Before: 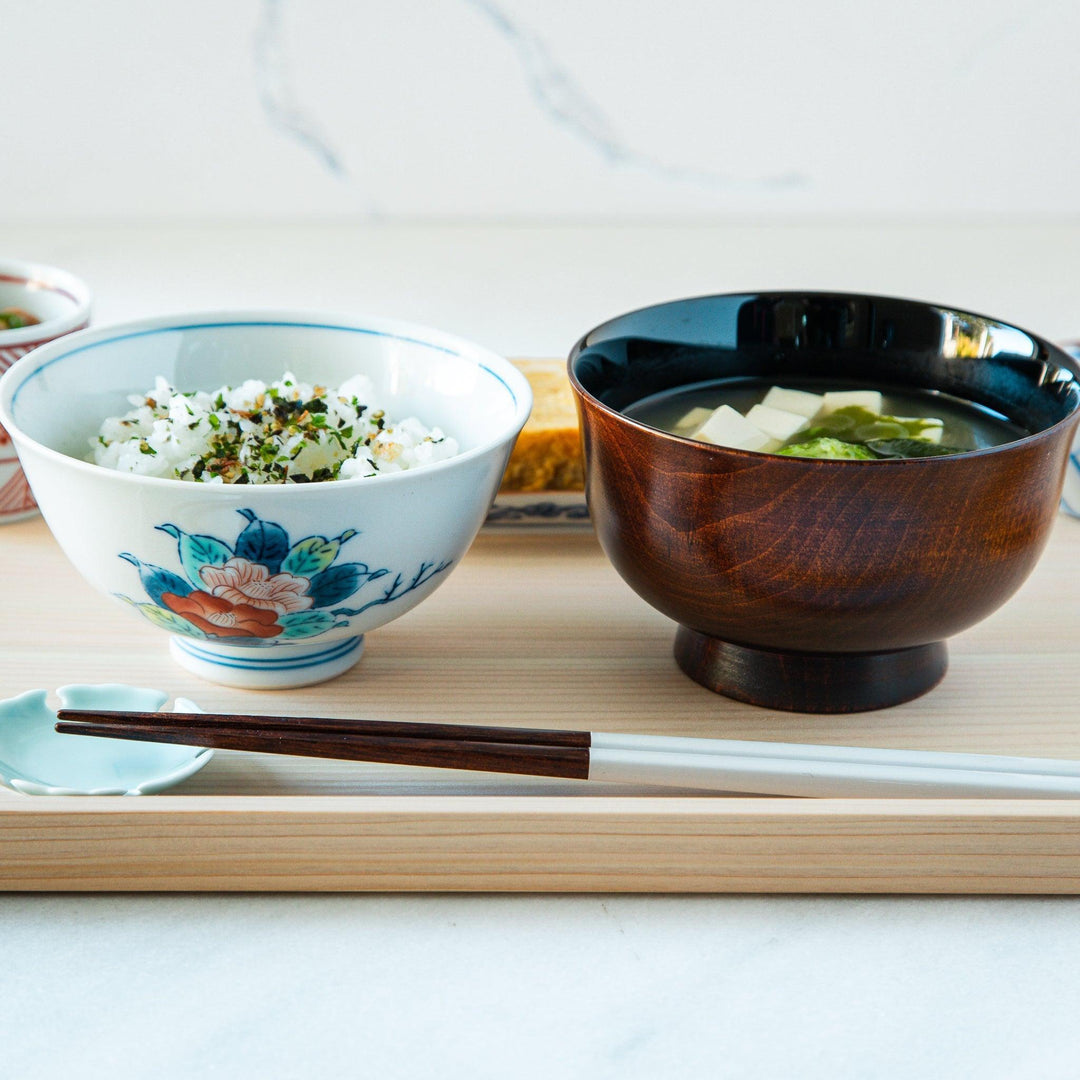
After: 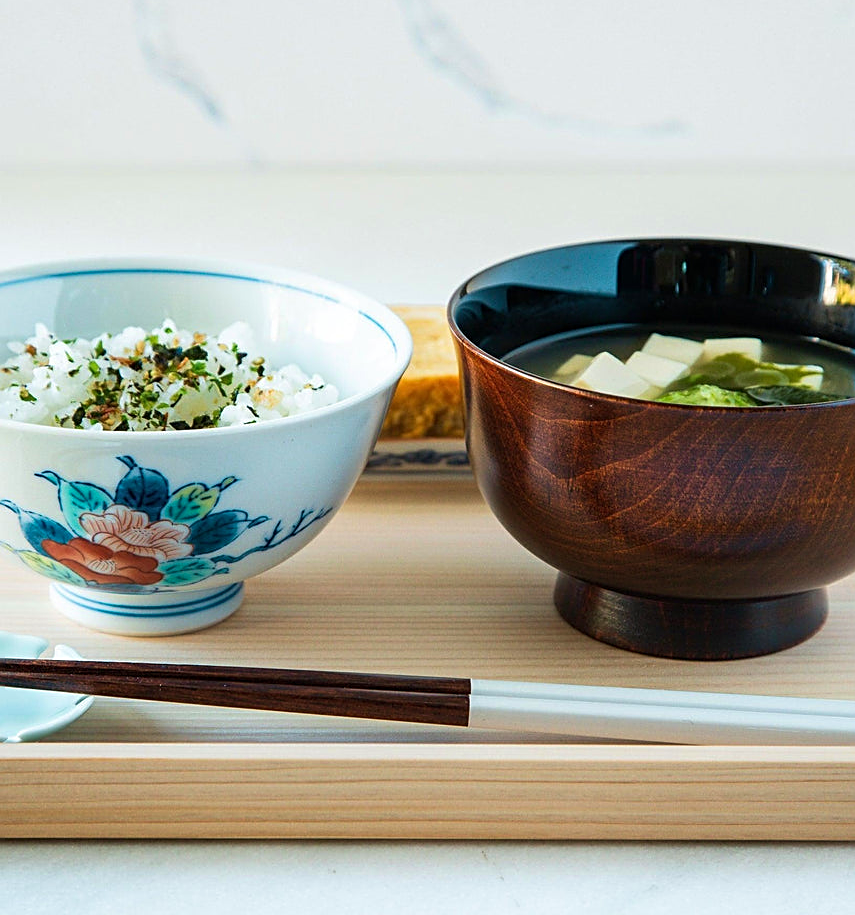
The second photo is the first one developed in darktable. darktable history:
velvia: on, module defaults
crop: left 11.181%, top 4.95%, right 9.603%, bottom 10.324%
sharpen: on, module defaults
